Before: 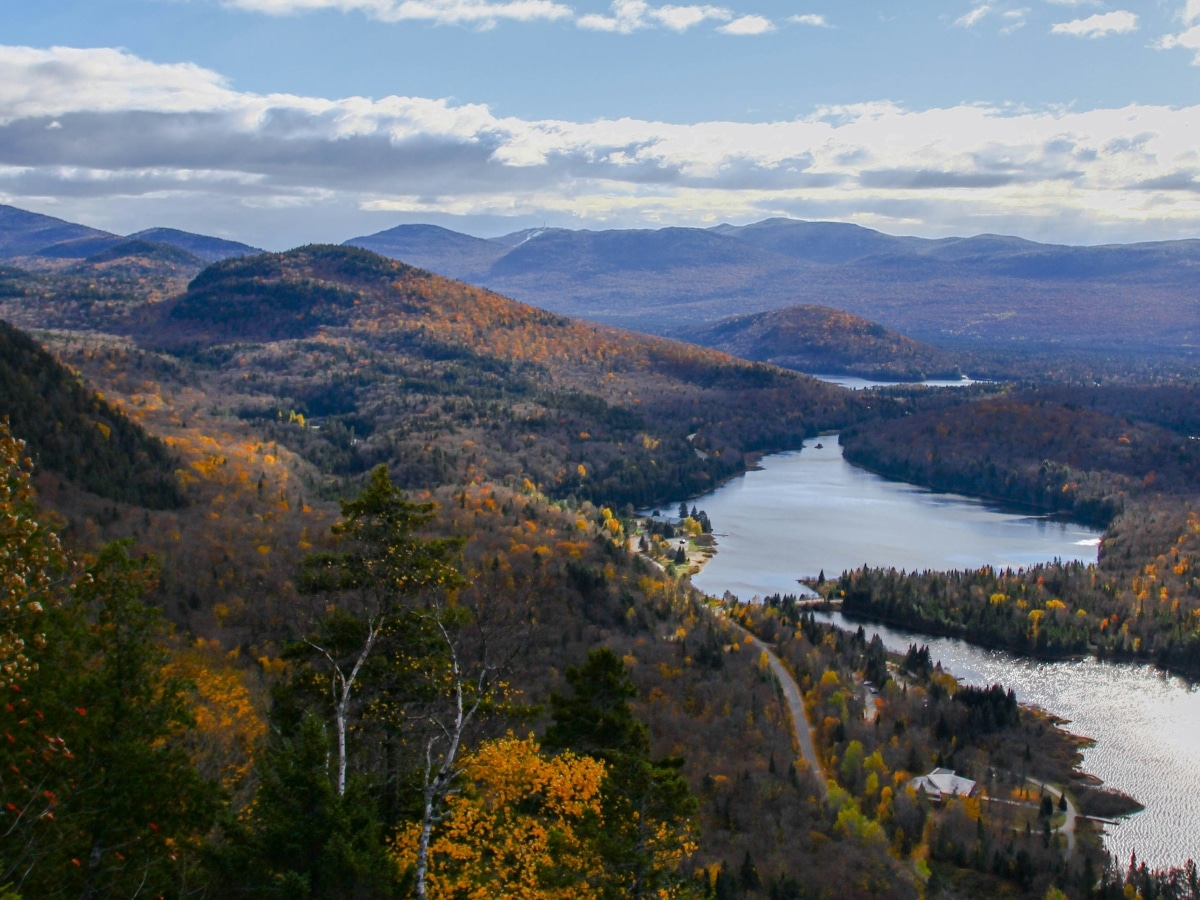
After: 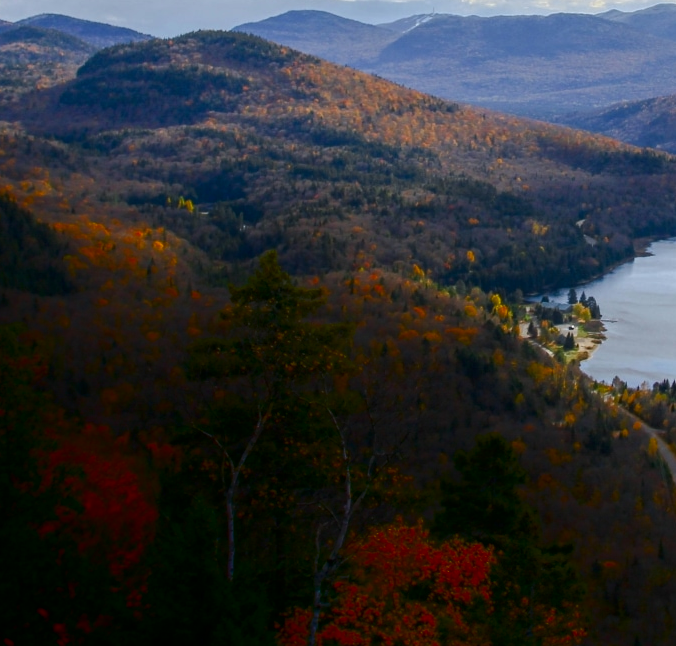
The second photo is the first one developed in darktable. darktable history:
shadows and highlights: shadows -88.23, highlights -35.98, soften with gaussian
crop: left 9.287%, top 23.784%, right 34.346%, bottom 4.386%
